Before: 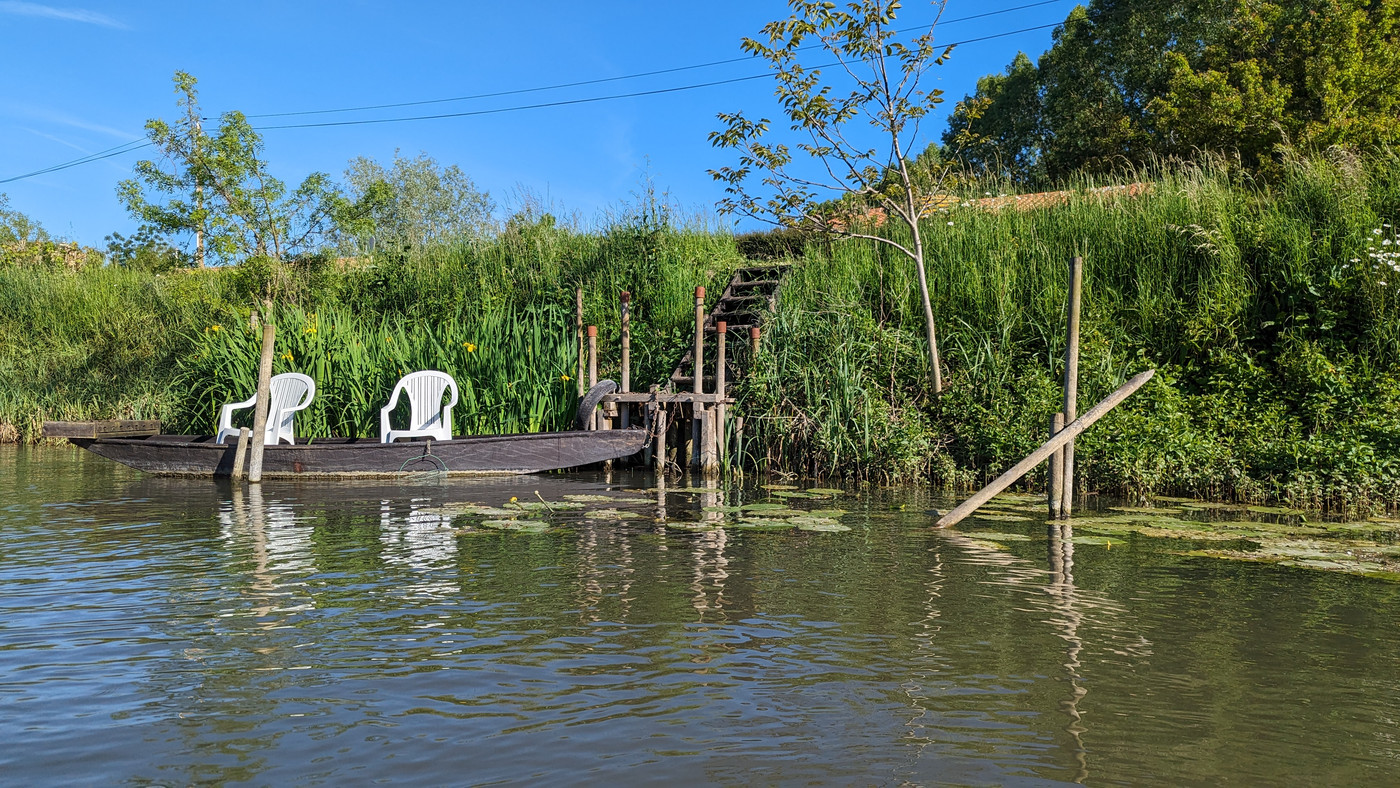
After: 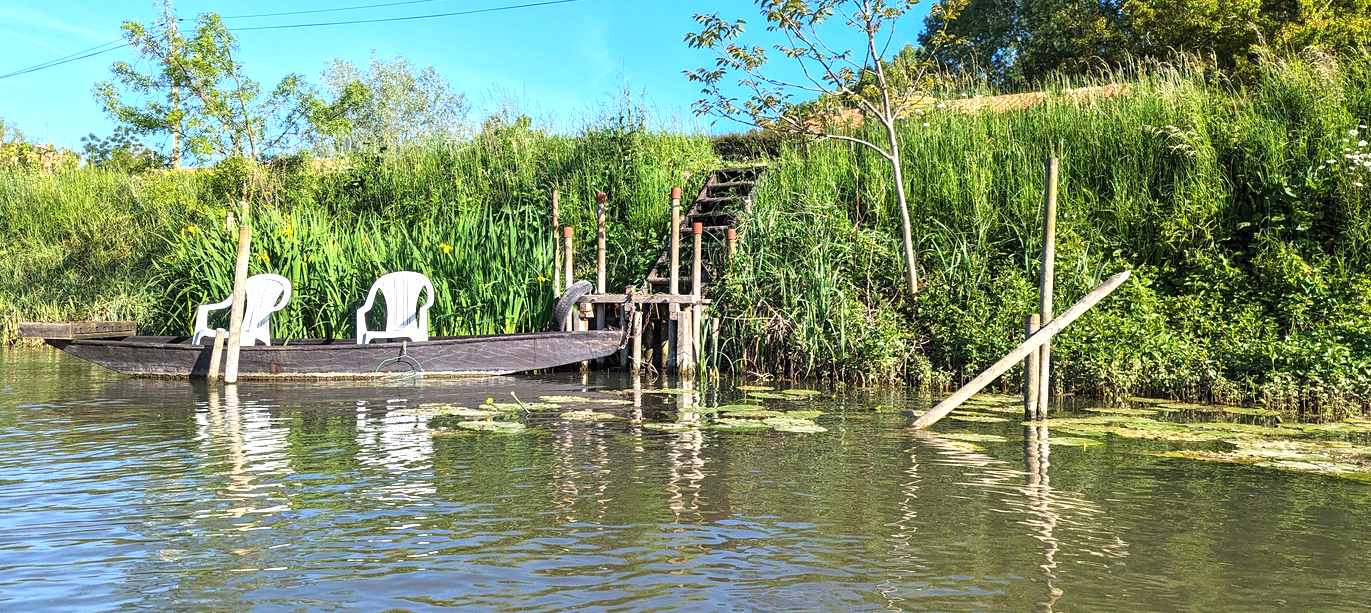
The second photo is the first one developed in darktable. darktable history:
exposure: exposure 1 EV, compensate exposure bias true, compensate highlight preservation false
crop and rotate: left 1.826%, top 12.677%, right 0.24%, bottom 9.522%
